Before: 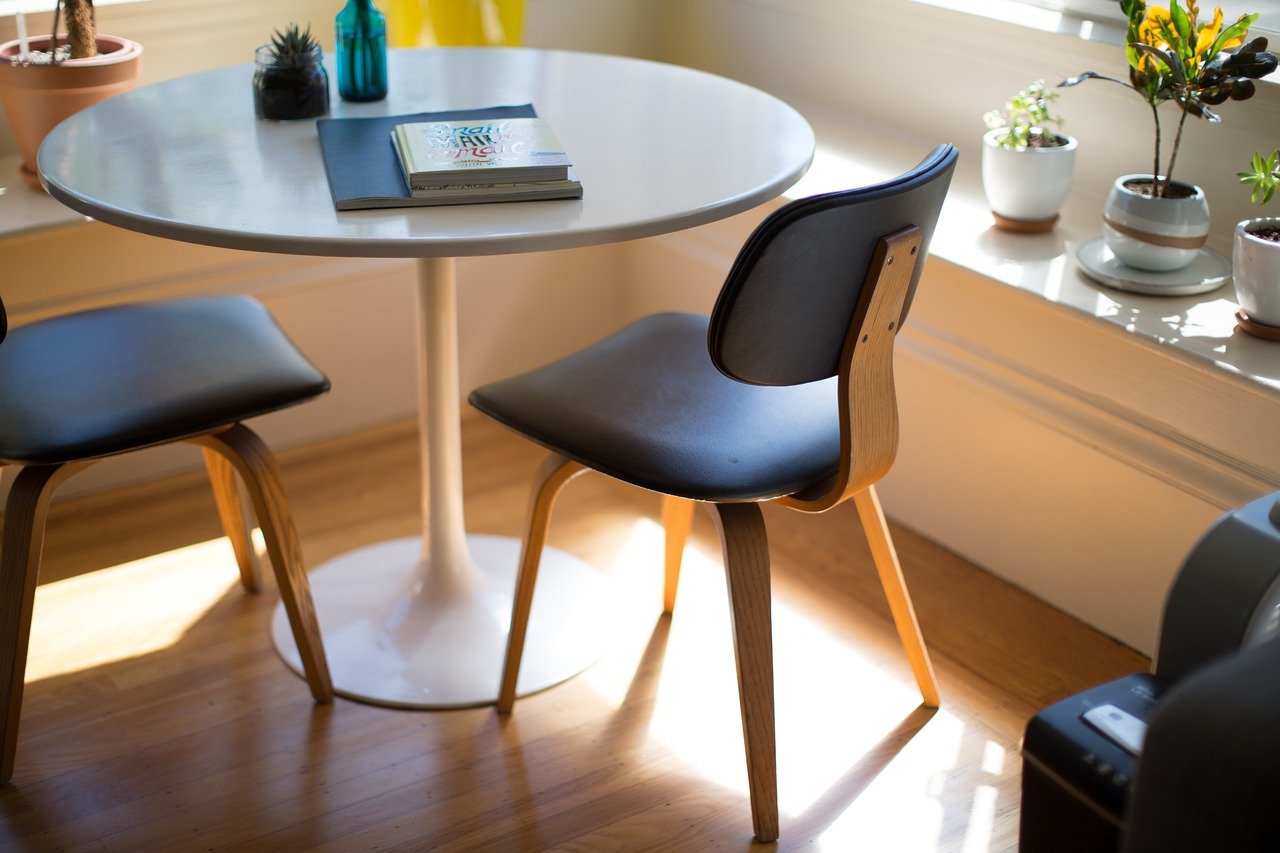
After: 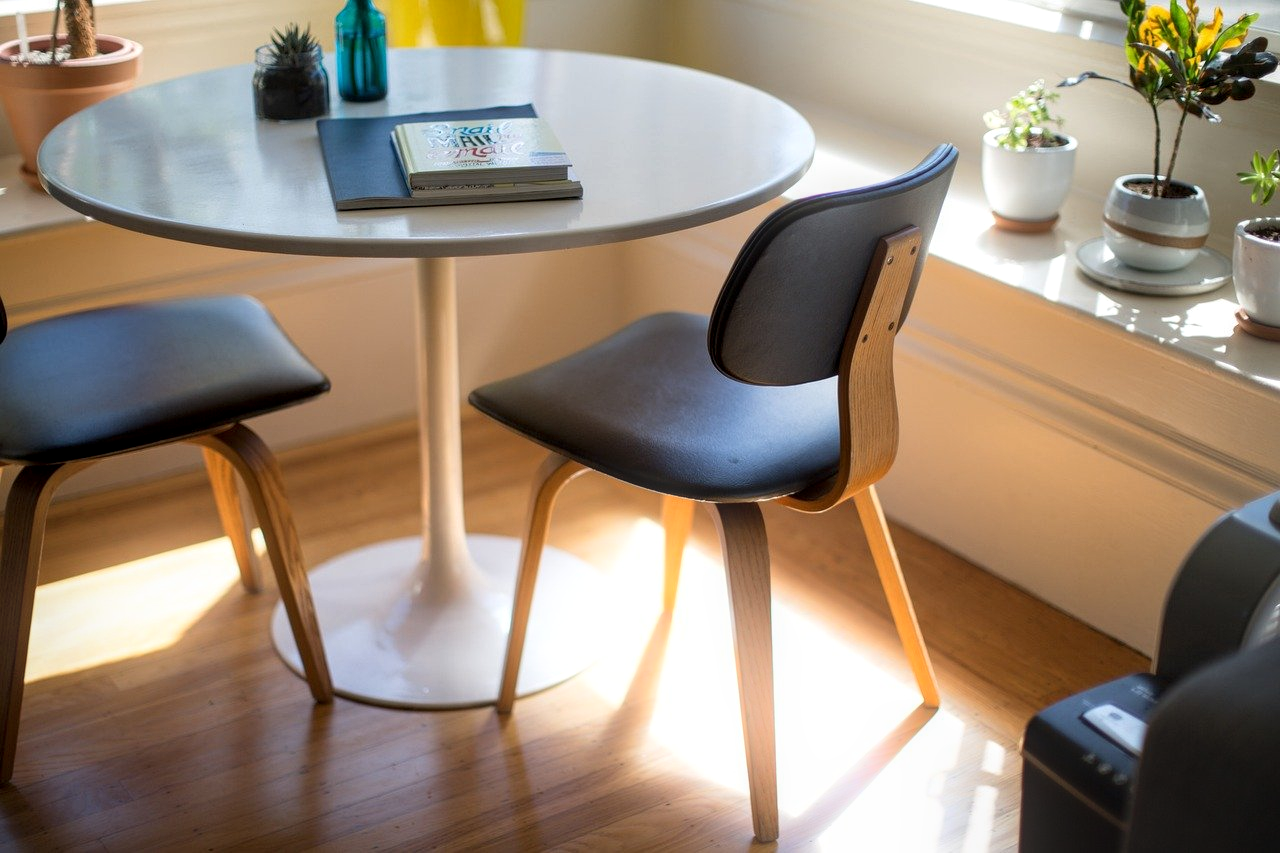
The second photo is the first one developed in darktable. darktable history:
bloom: size 9%, threshold 100%, strength 7%
local contrast: on, module defaults
